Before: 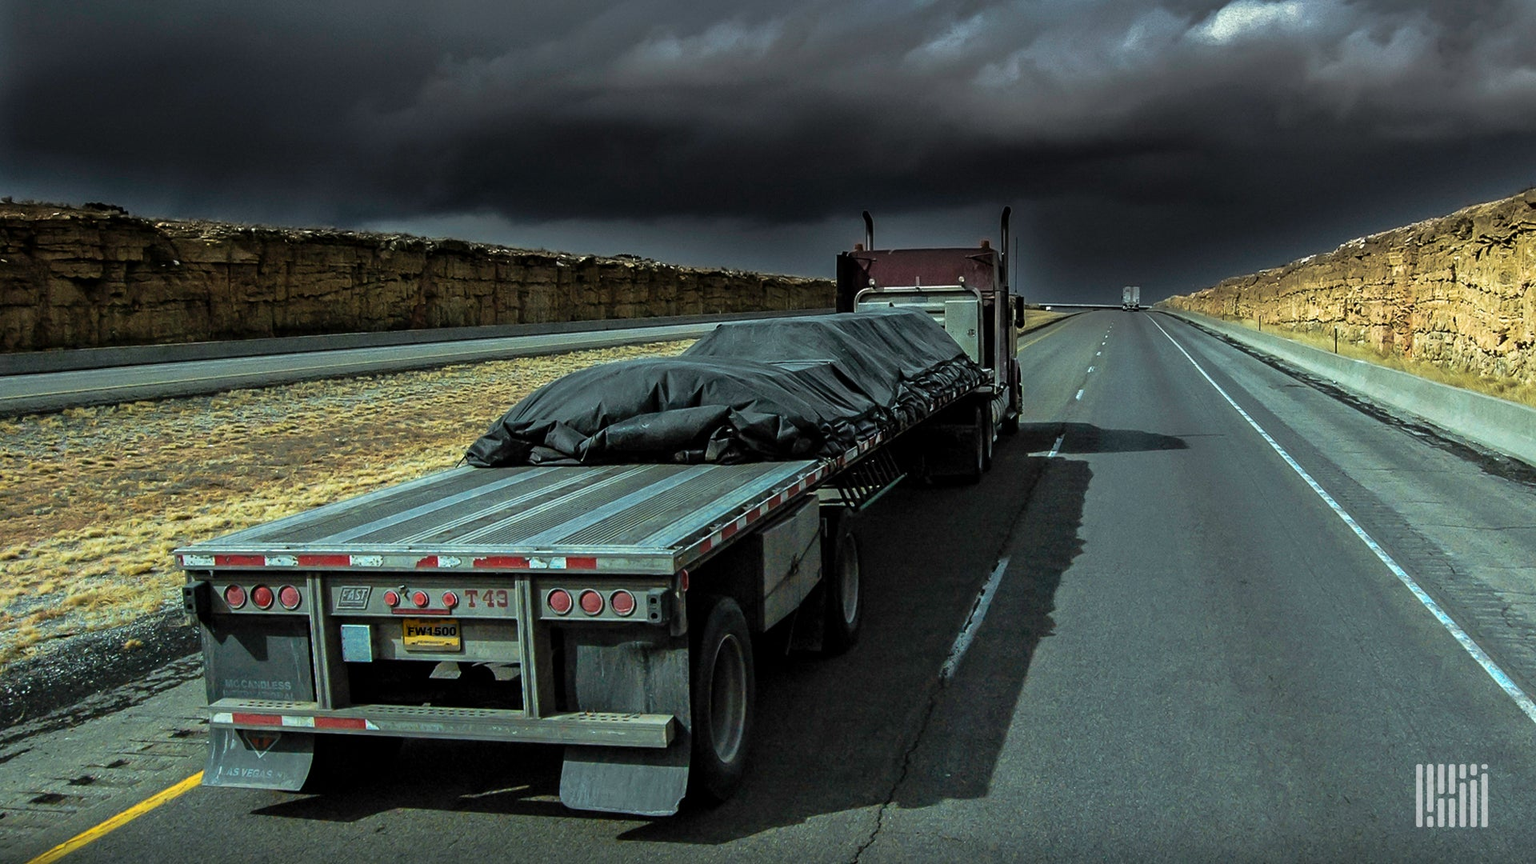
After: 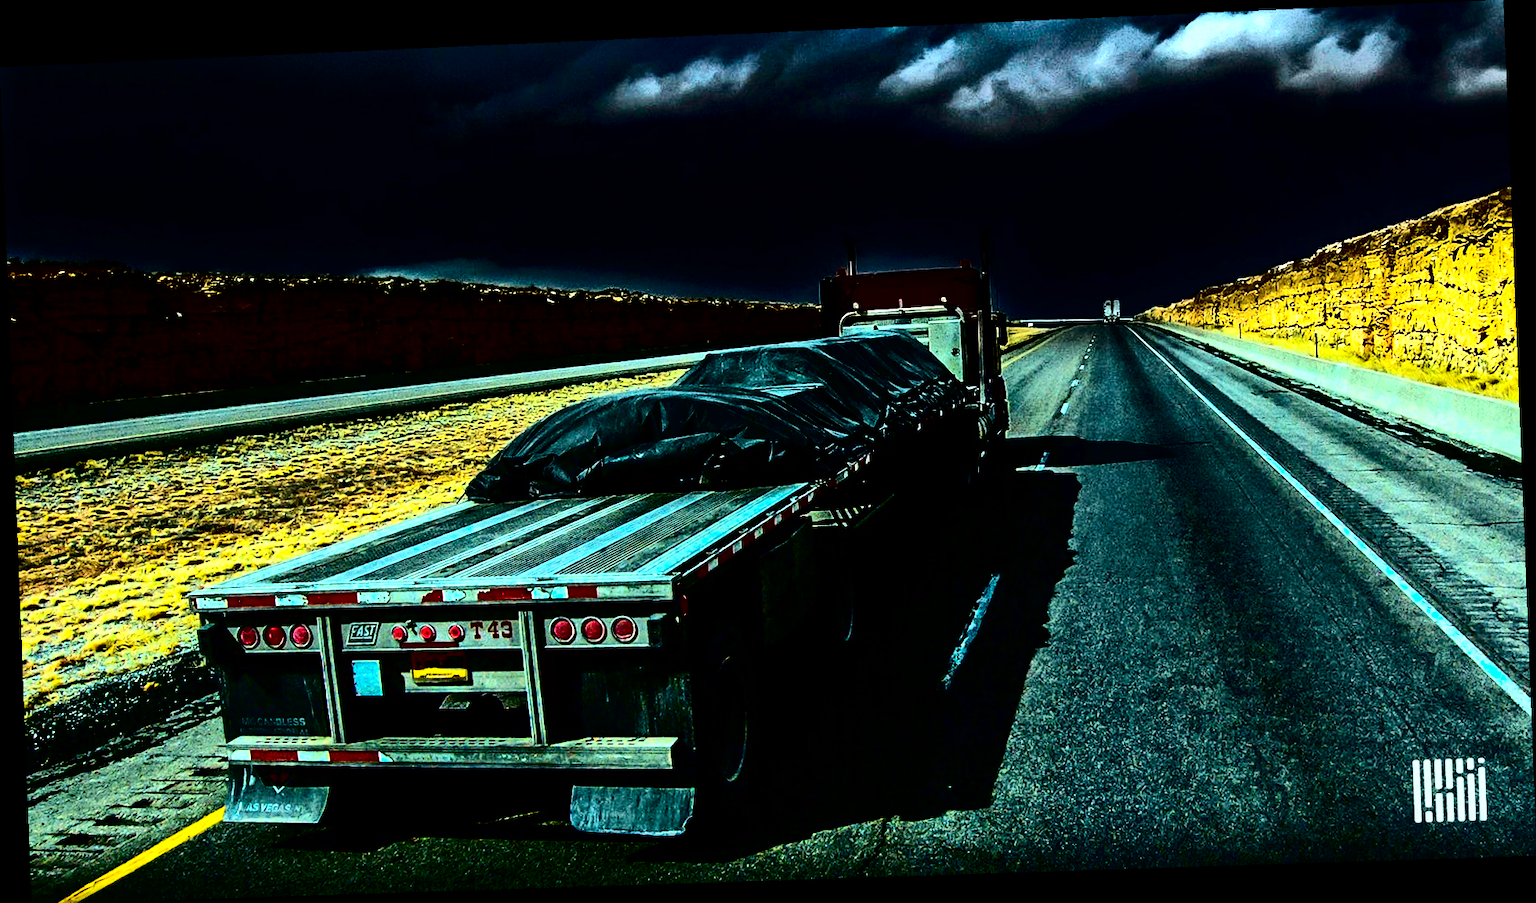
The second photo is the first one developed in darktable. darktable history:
shadows and highlights: shadows 40, highlights -54, highlights color adjustment 46%, low approximation 0.01, soften with gaussian
rotate and perspective: rotation -2.22°, lens shift (horizontal) -0.022, automatic cropping off
contrast brightness saturation: contrast 0.77, brightness -1, saturation 1
exposure: black level correction 0, exposure 0.6 EV, compensate exposure bias true, compensate highlight preservation false
local contrast: mode bilateral grid, contrast 25, coarseness 60, detail 151%, midtone range 0.2
